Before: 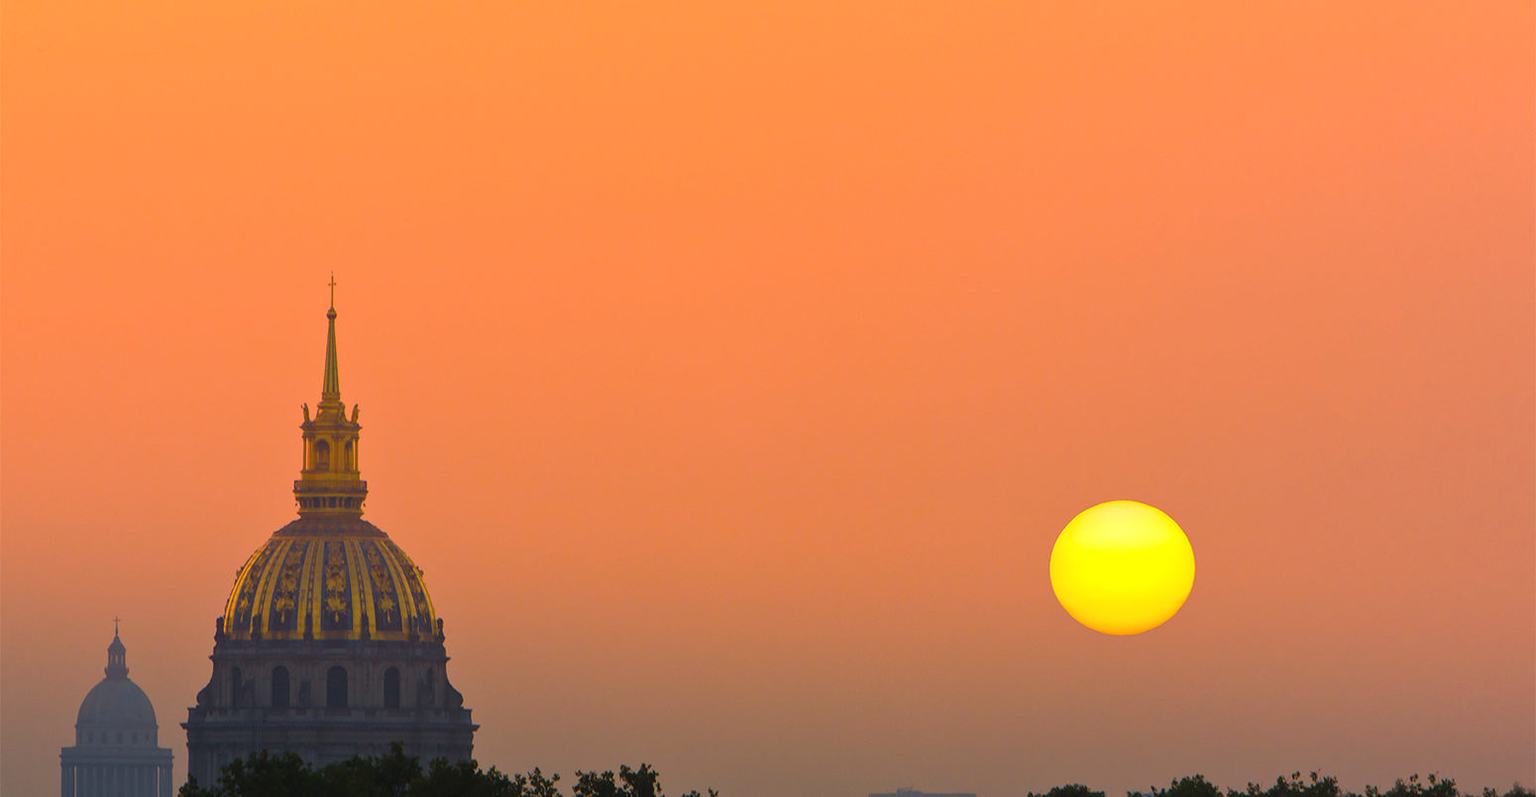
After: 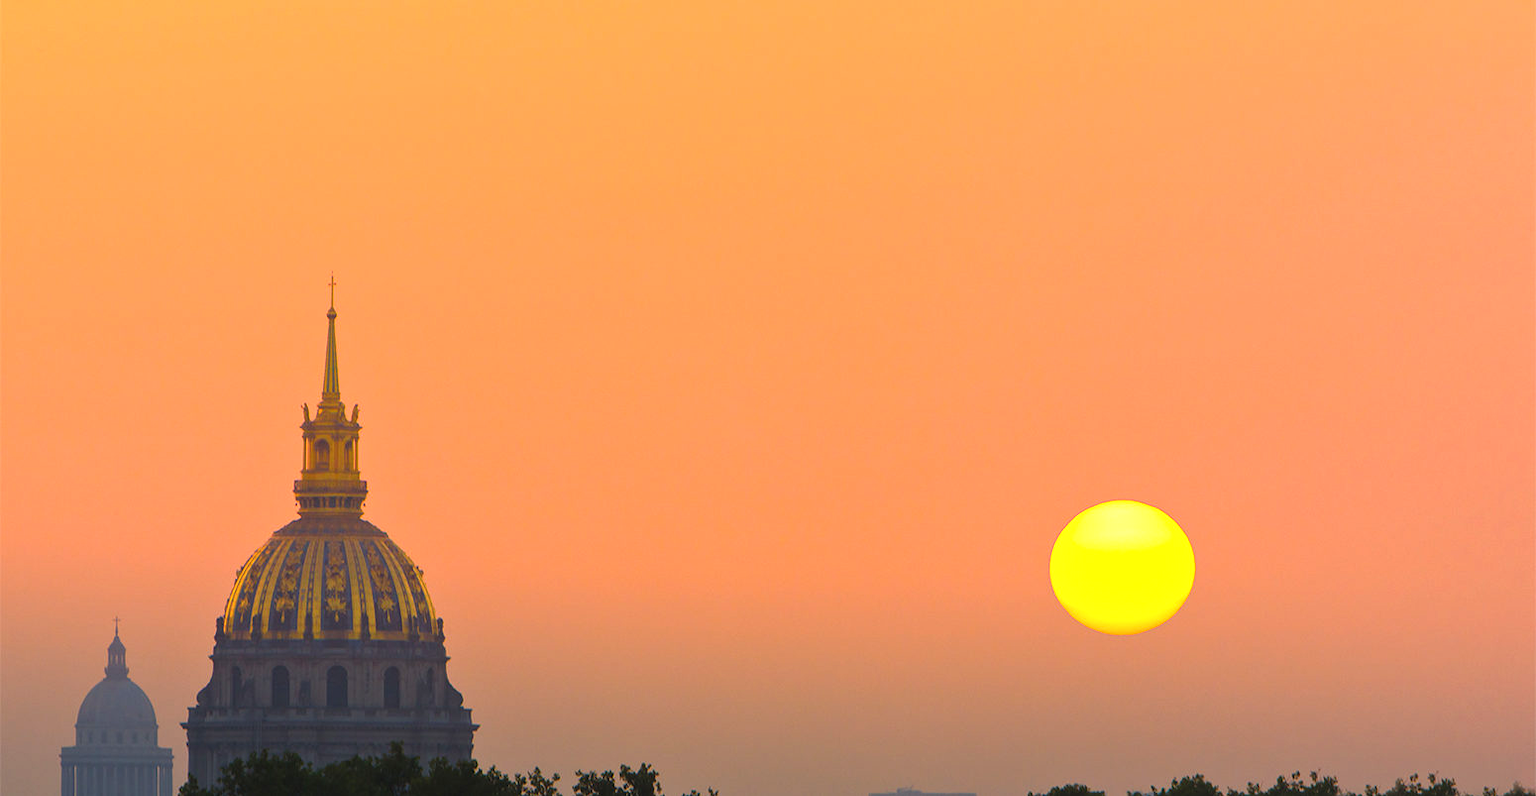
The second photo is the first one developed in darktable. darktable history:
exposure: black level correction 0, exposure 0.5 EV, compensate exposure bias true, compensate highlight preservation false
